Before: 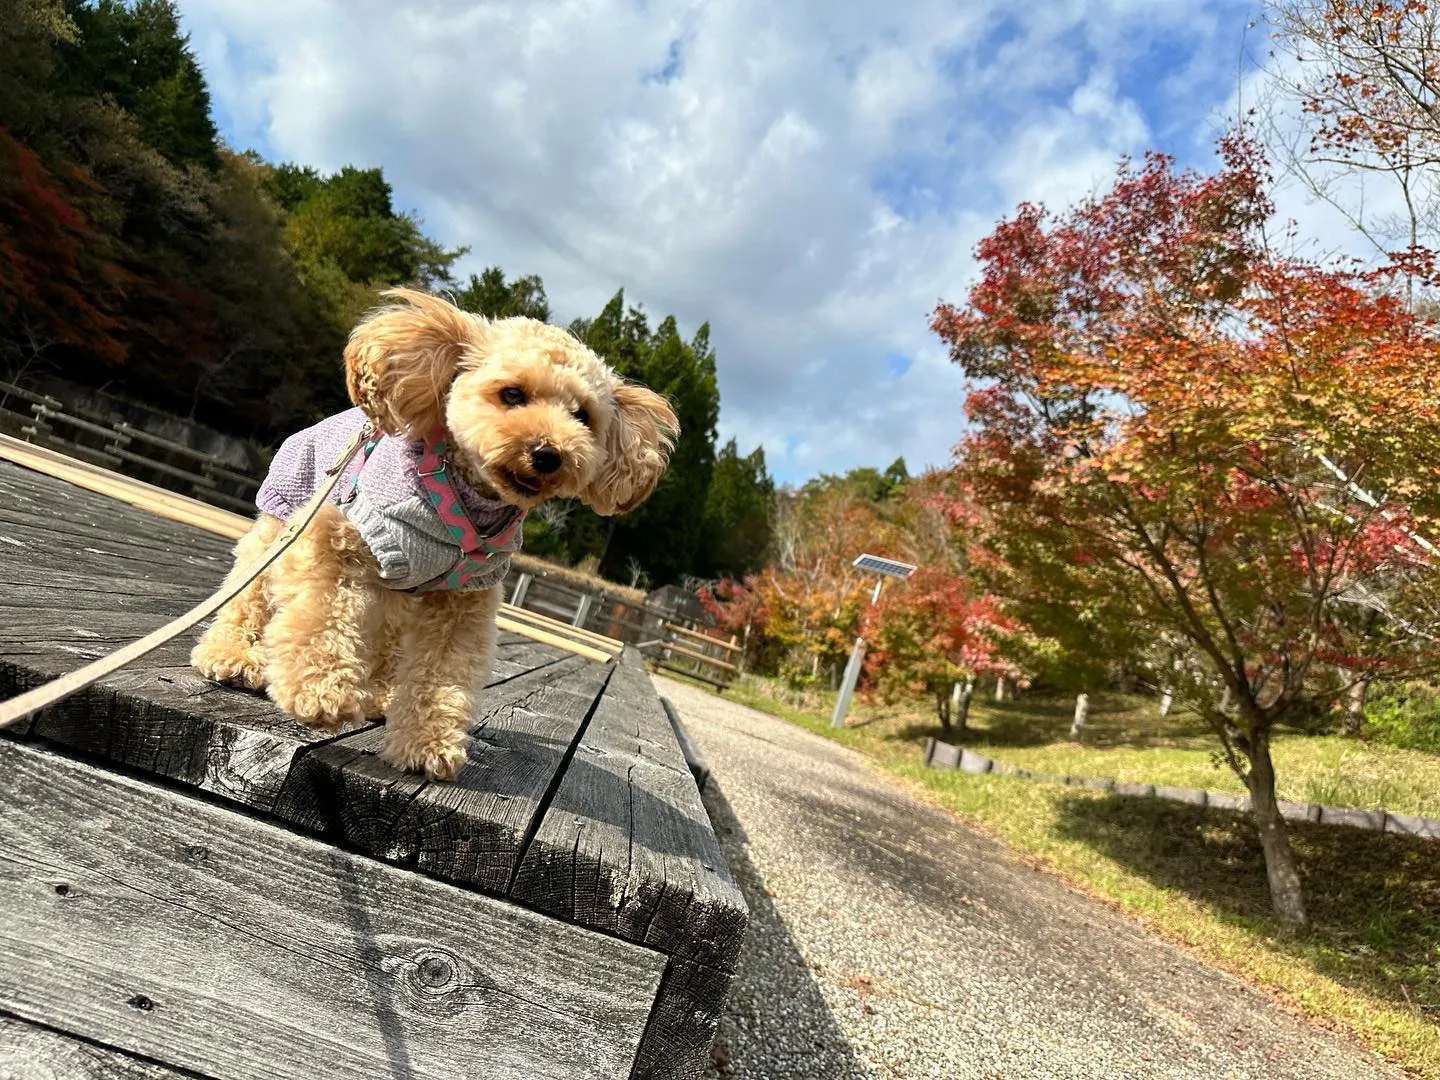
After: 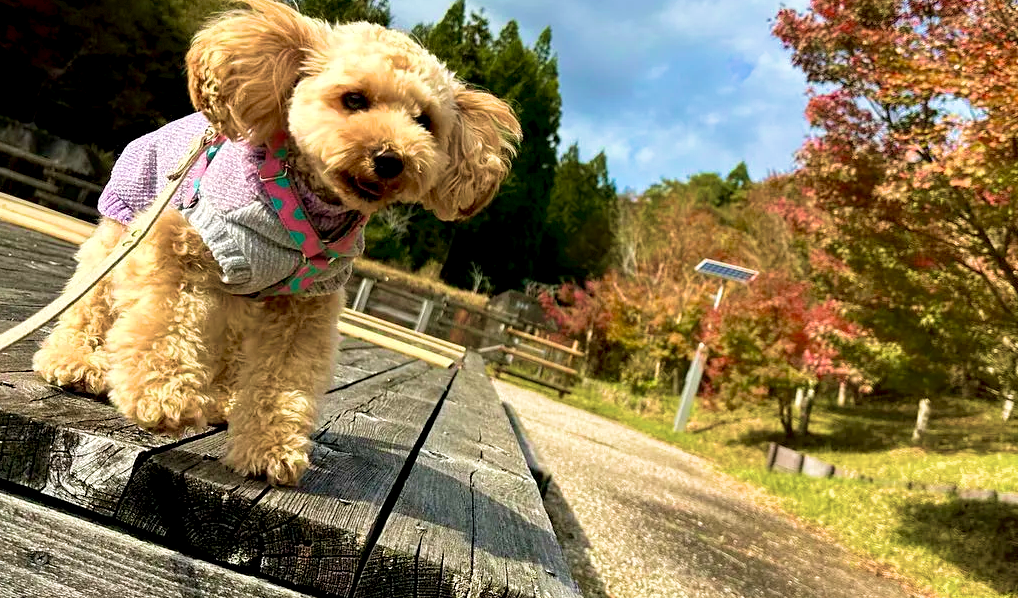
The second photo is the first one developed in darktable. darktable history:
velvia: strength 73.57%
crop: left 10.98%, top 27.38%, right 18.284%, bottom 17.214%
exposure: black level correction 0.008, exposure 0.092 EV, compensate exposure bias true, compensate highlight preservation false
